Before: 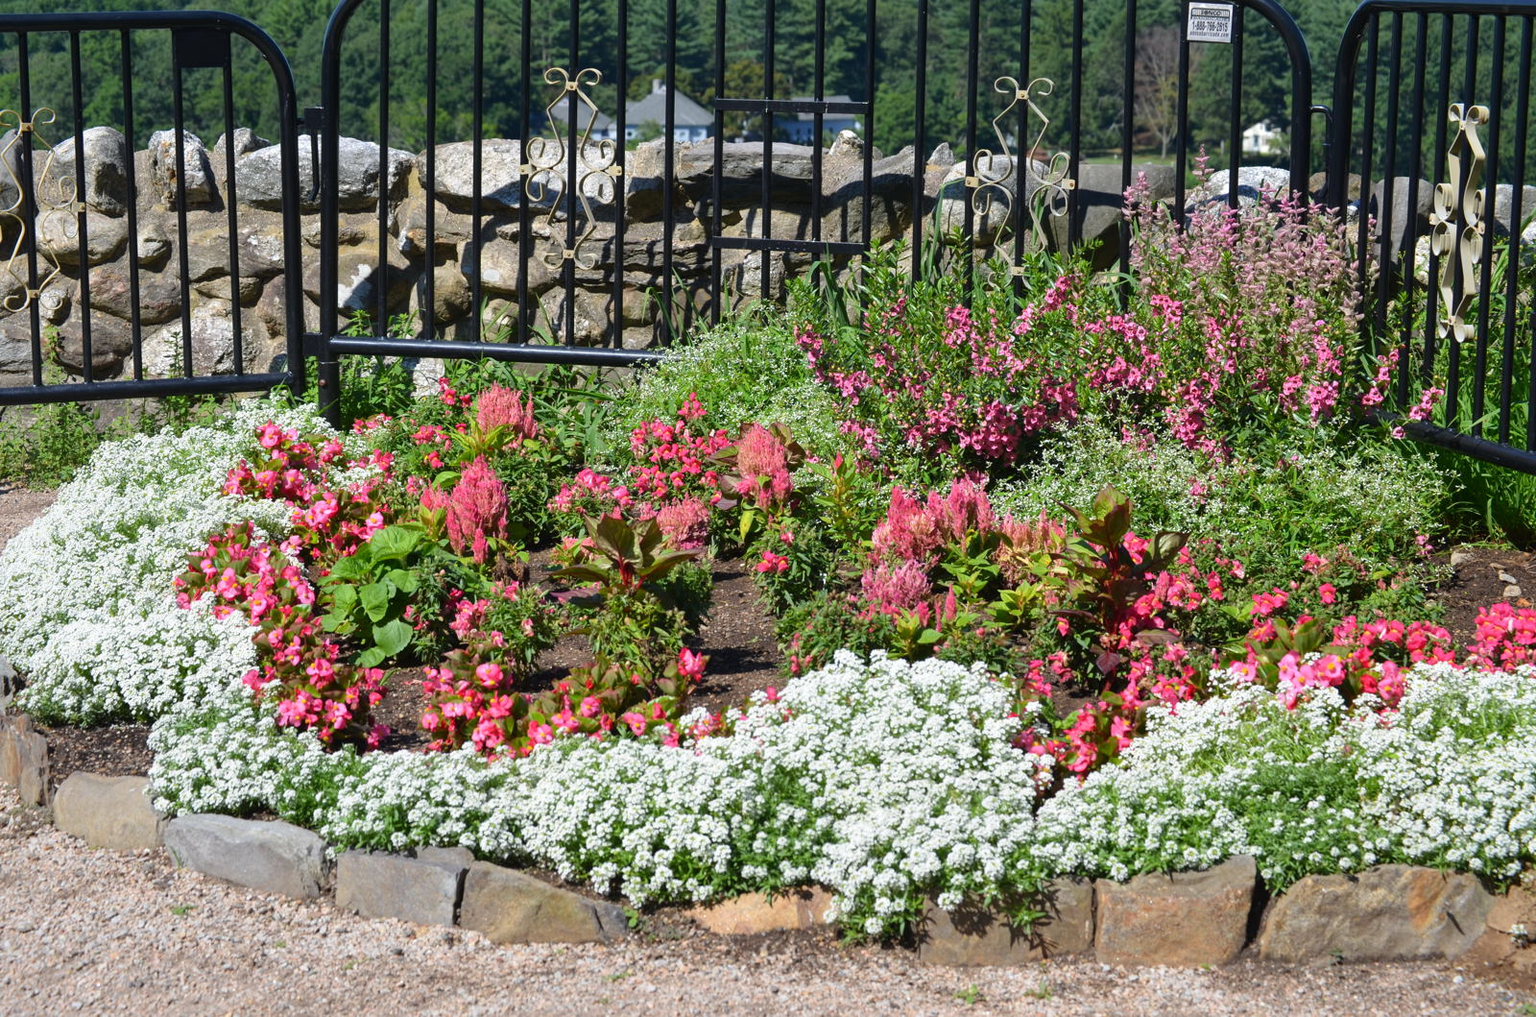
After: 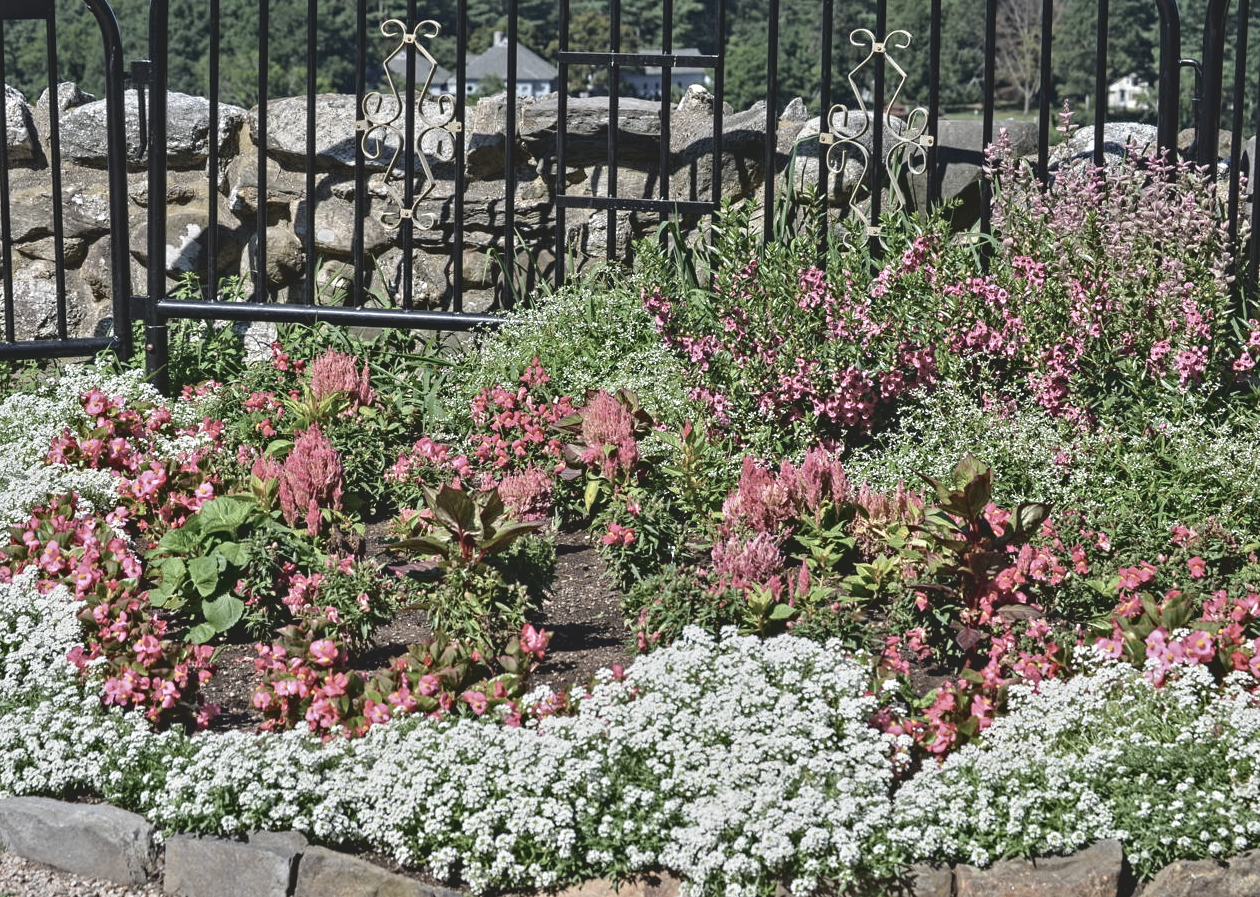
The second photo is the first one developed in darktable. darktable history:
color calibration: illuminant same as pipeline (D50), adaptation XYZ, x 0.346, y 0.357, temperature 5018.43 K
crop: left 11.659%, top 4.883%, right 9.565%, bottom 10.375%
contrast equalizer: octaves 7, y [[0.5, 0.542, 0.583, 0.625, 0.667, 0.708], [0.5 ×6], [0.5 ×6], [0 ×6], [0 ×6]]
contrast brightness saturation: contrast -0.256, saturation -0.449
